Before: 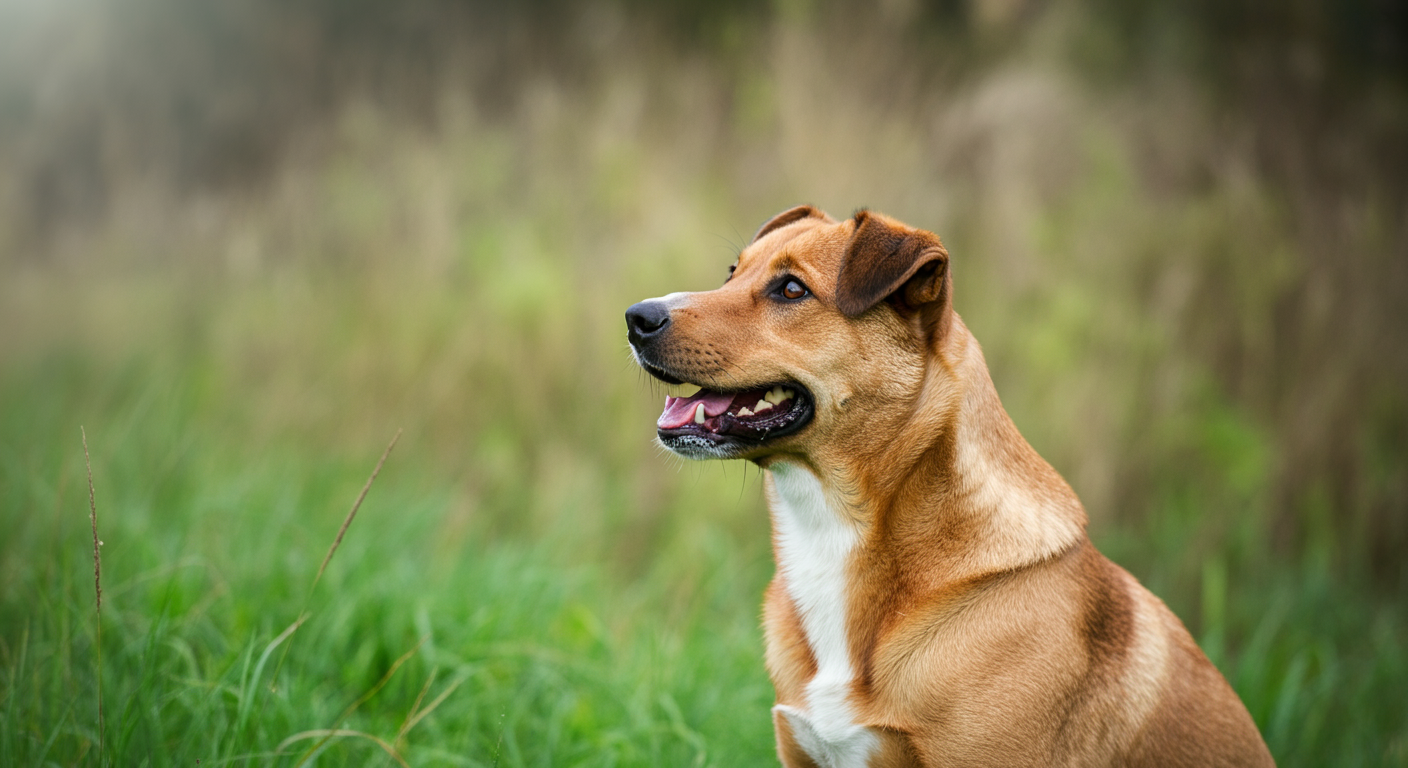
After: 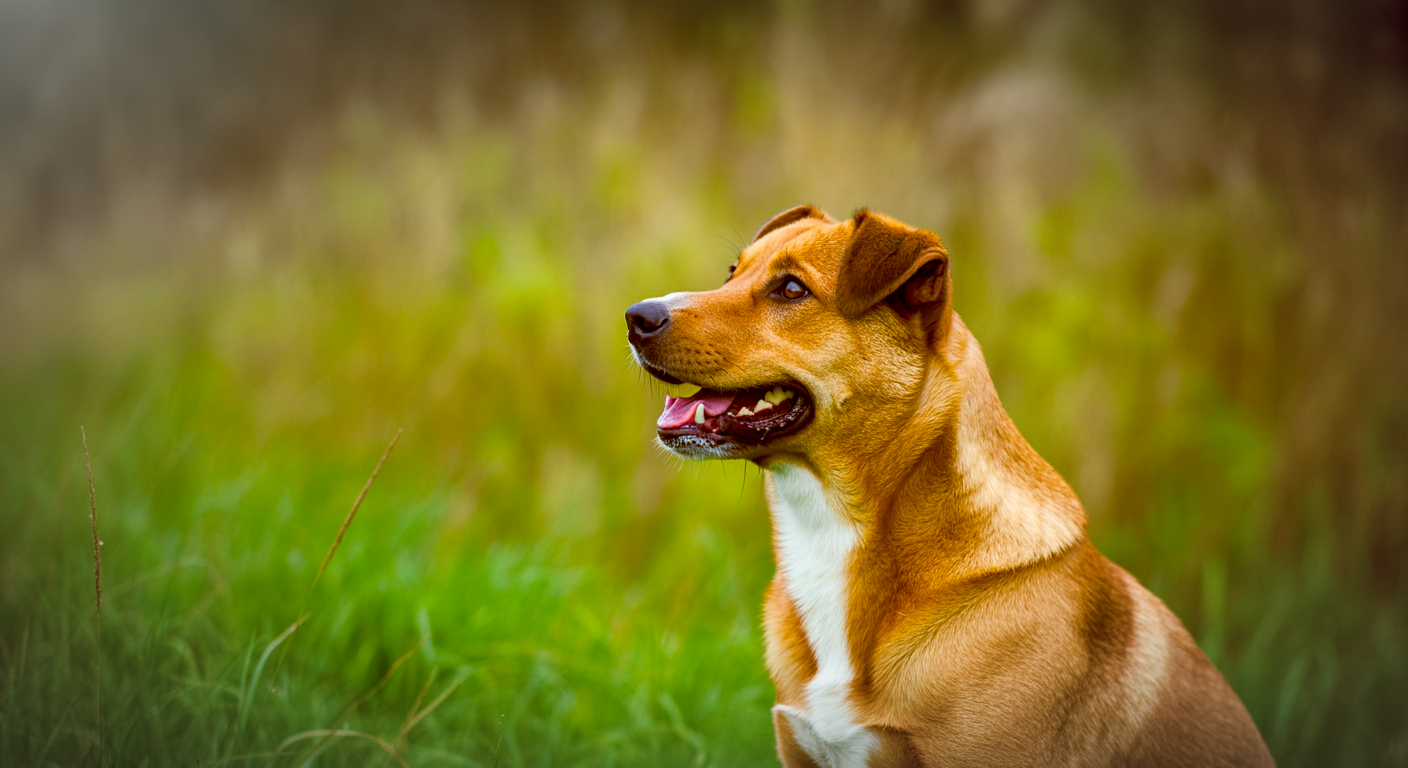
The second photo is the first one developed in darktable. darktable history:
color correction: highlights a* -2.71, highlights b* -2.48, shadows a* 2.31, shadows b* 3.04
vignetting: fall-off start 67.34%, fall-off radius 67.27%, automatic ratio true
shadows and highlights: low approximation 0.01, soften with gaussian
color balance rgb: shadows lift › chroma 0.782%, shadows lift › hue 111.03°, global offset › chroma 0.396%, global offset › hue 35.39°, linear chroma grading › global chroma 14.552%, perceptual saturation grading › global saturation 30.377%, global vibrance 9.278%
tone curve: curves: ch0 [(0, 0) (0.15, 0.17) (0.452, 0.437) (0.611, 0.588) (0.751, 0.749) (1, 1)]; ch1 [(0, 0) (0.325, 0.327) (0.412, 0.45) (0.453, 0.484) (0.5, 0.499) (0.541, 0.55) (0.617, 0.612) (0.695, 0.697) (1, 1)]; ch2 [(0, 0) (0.386, 0.397) (0.452, 0.459) (0.505, 0.498) (0.524, 0.547) (0.574, 0.566) (0.633, 0.641) (1, 1)], color space Lab, linked channels, preserve colors none
